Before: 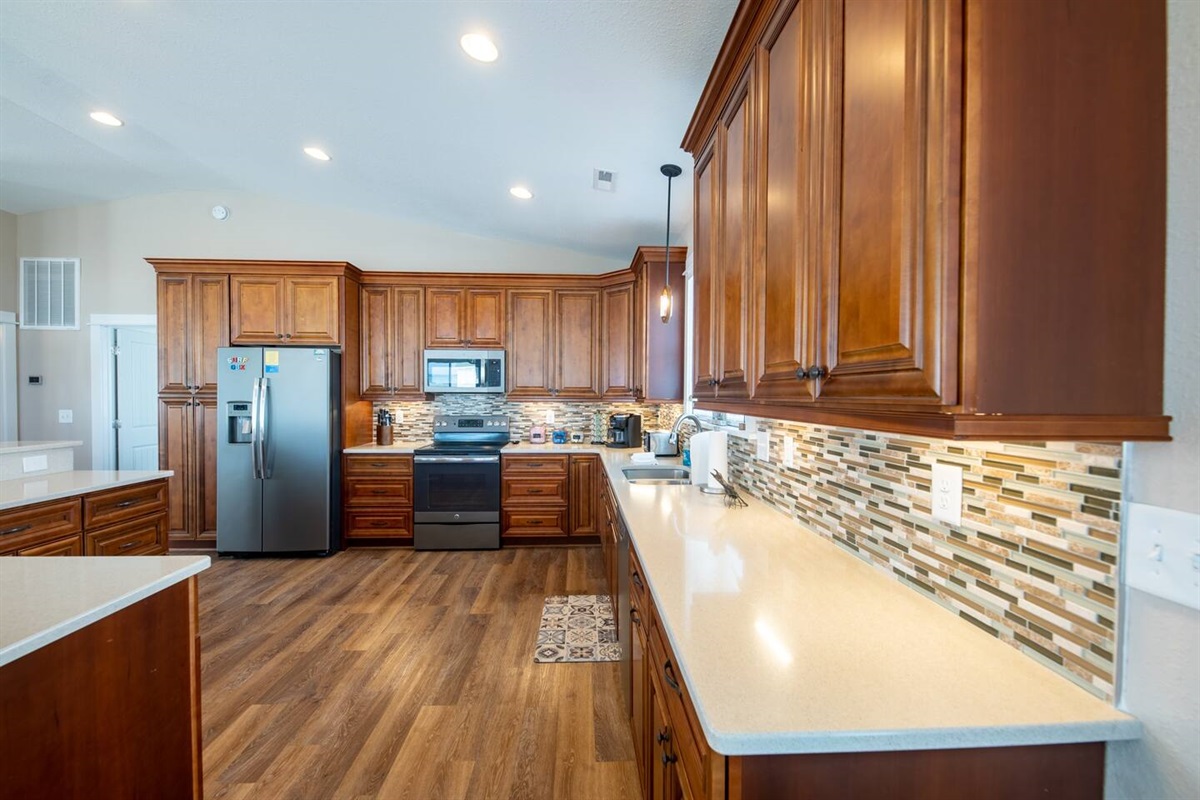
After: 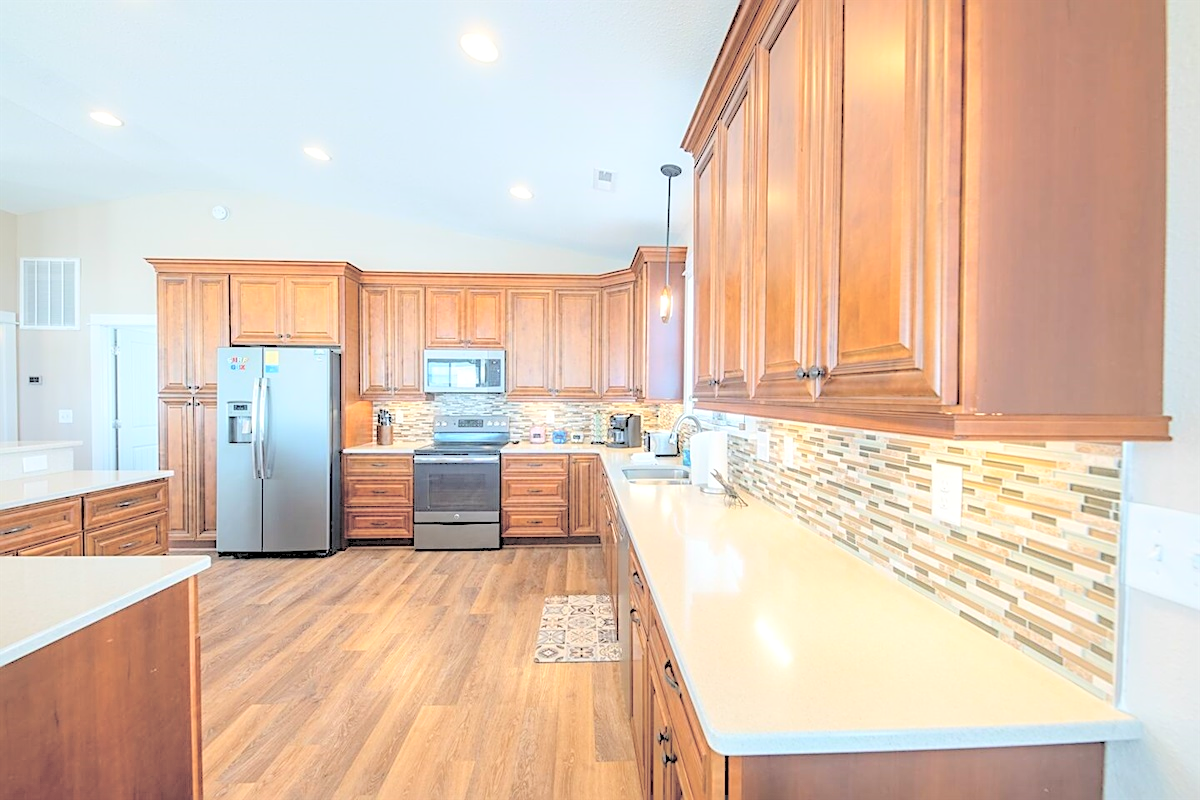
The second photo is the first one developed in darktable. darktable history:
local contrast: highlights 100%, shadows 100%, detail 119%, midtone range 0.2
contrast brightness saturation: brightness 0.983
sharpen: on, module defaults
